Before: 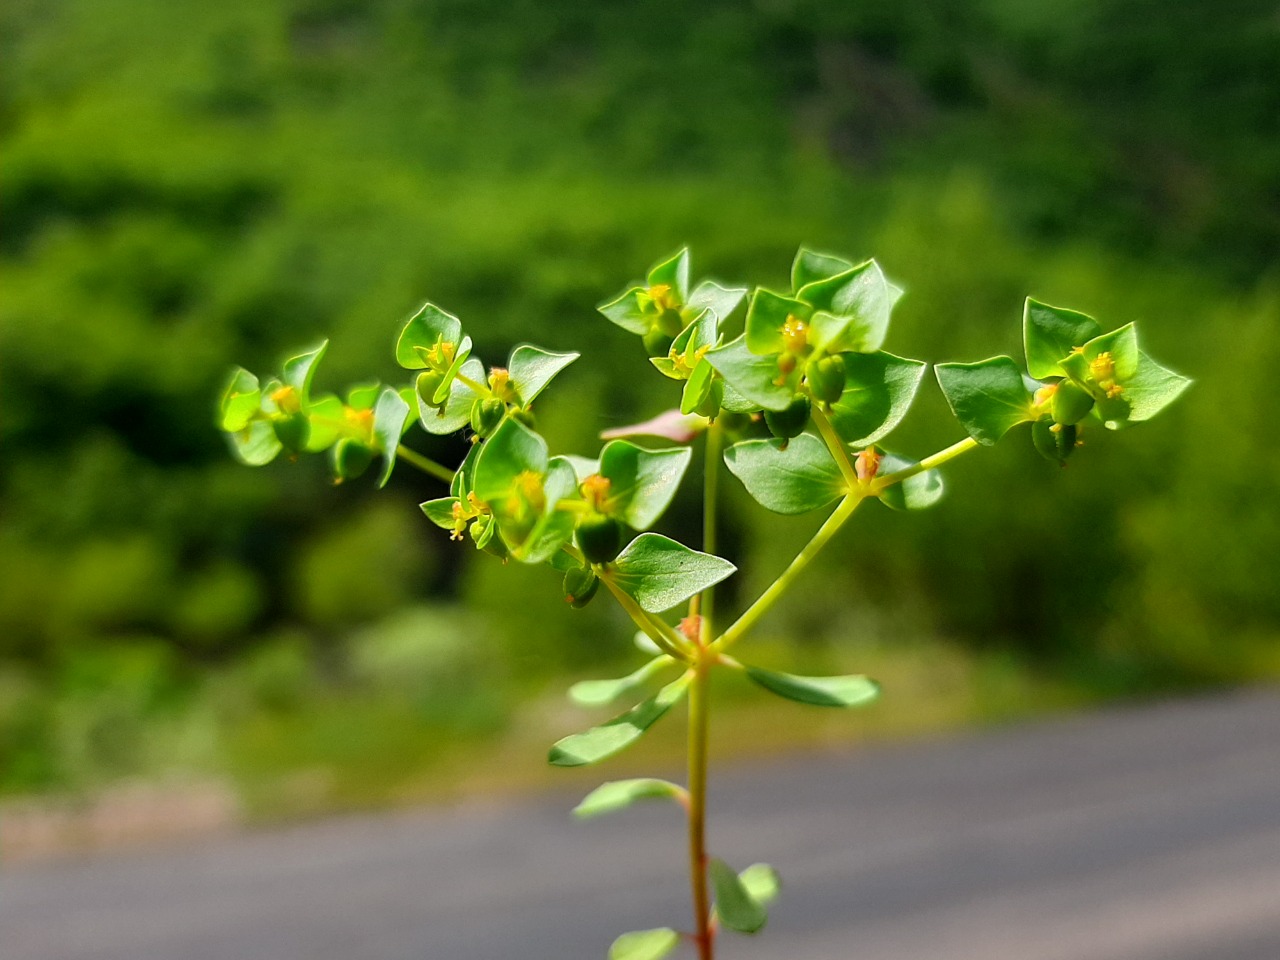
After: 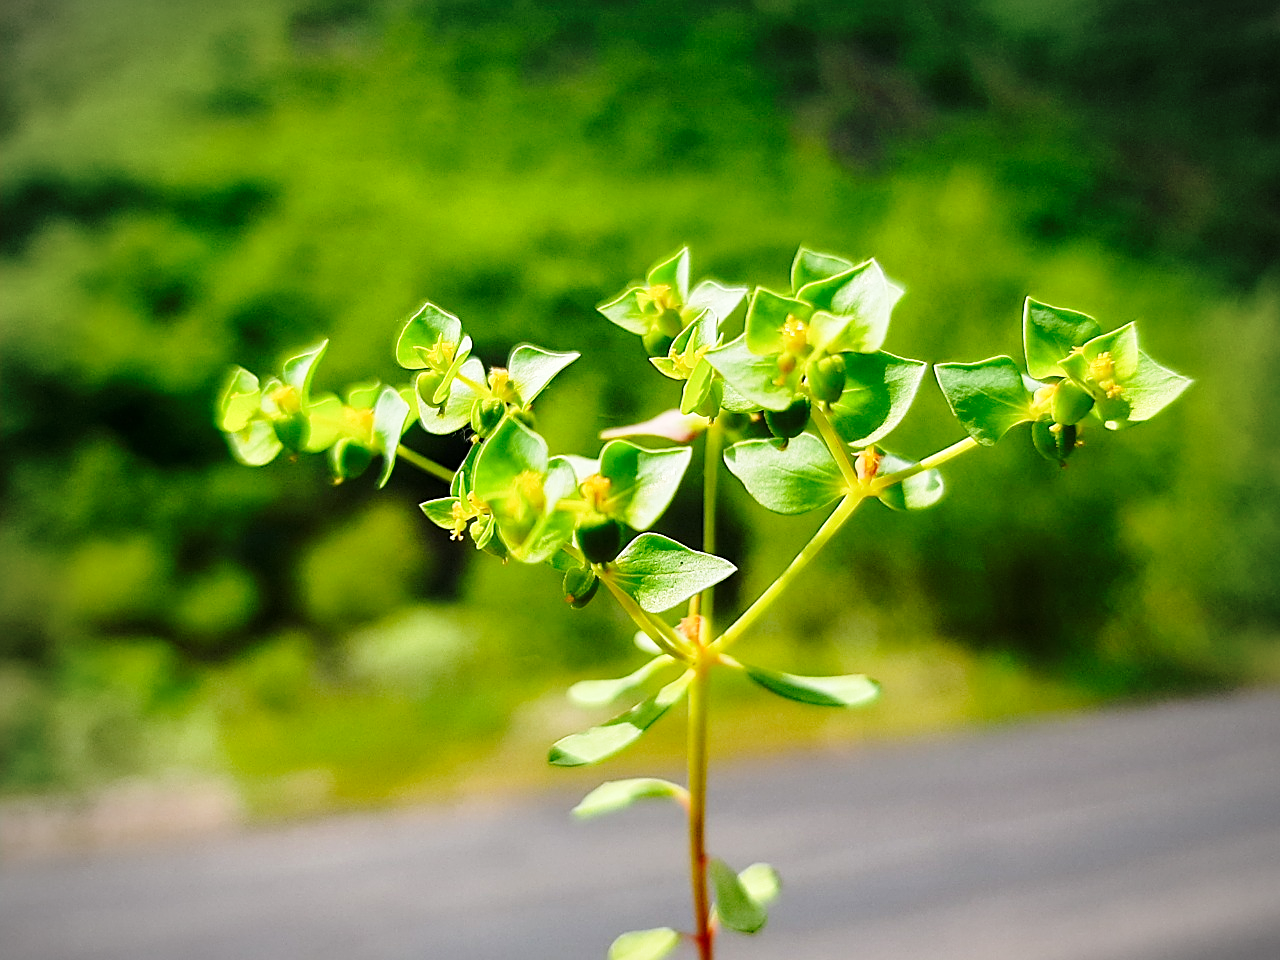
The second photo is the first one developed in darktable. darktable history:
base curve: curves: ch0 [(0, 0) (0.028, 0.03) (0.121, 0.232) (0.46, 0.748) (0.859, 0.968) (1, 1)], preserve colors none
sharpen: on, module defaults
vignetting: width/height ratio 1.091
